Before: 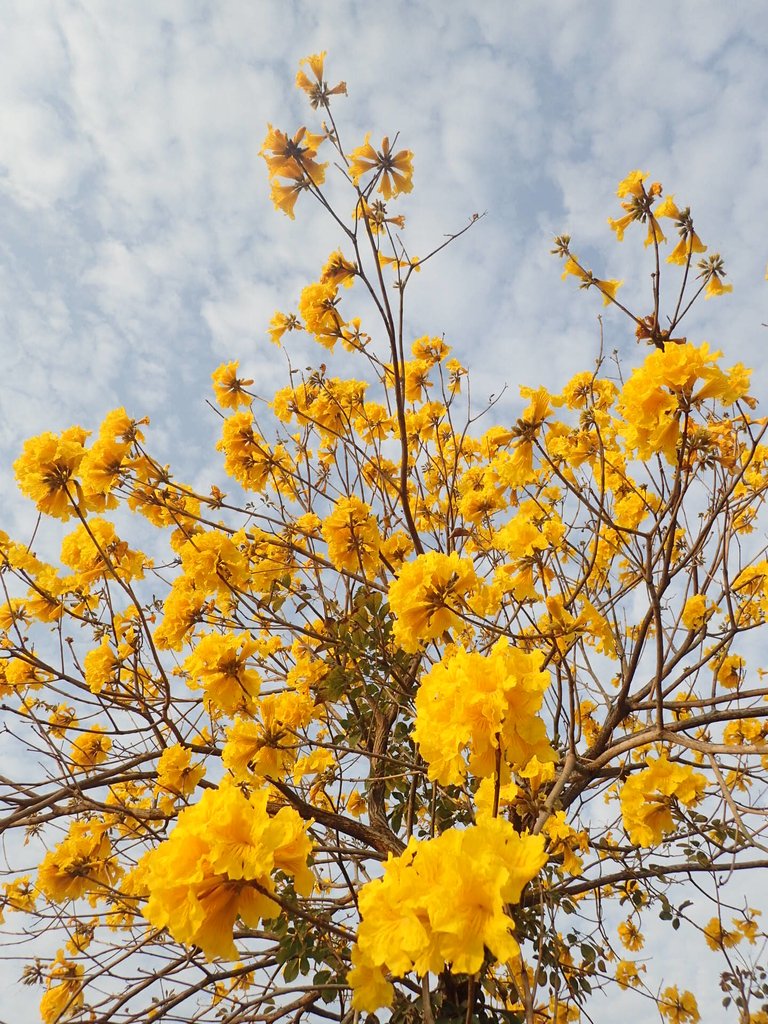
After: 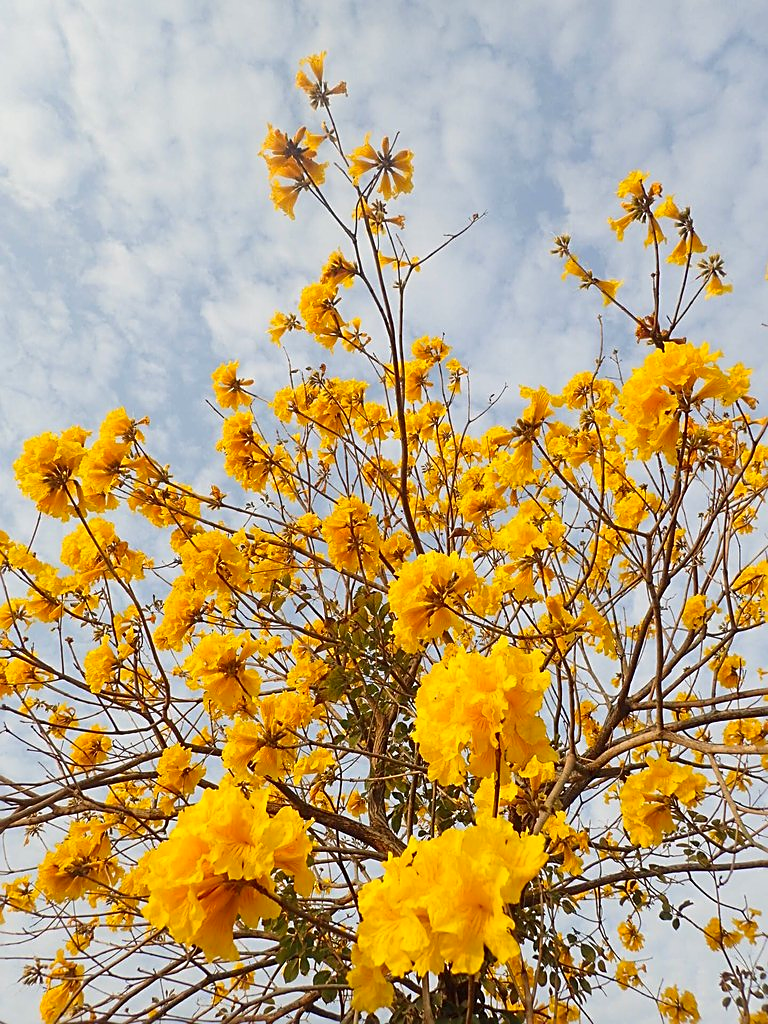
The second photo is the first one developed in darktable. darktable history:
sharpen: on, module defaults
contrast brightness saturation: saturation 0.18
